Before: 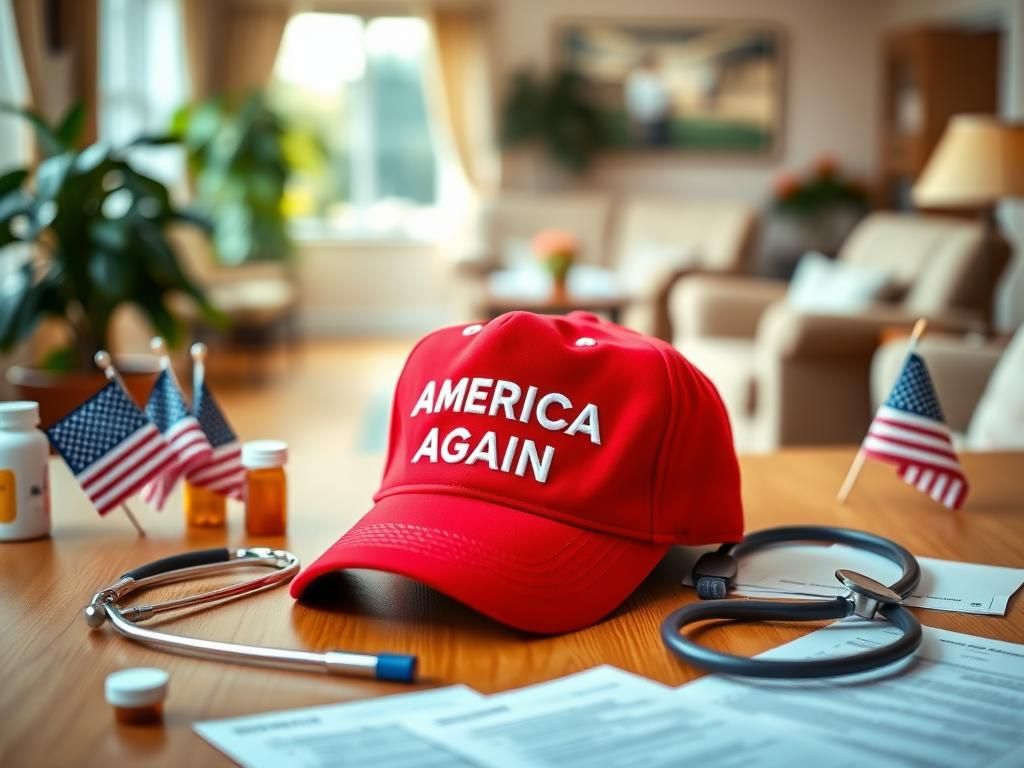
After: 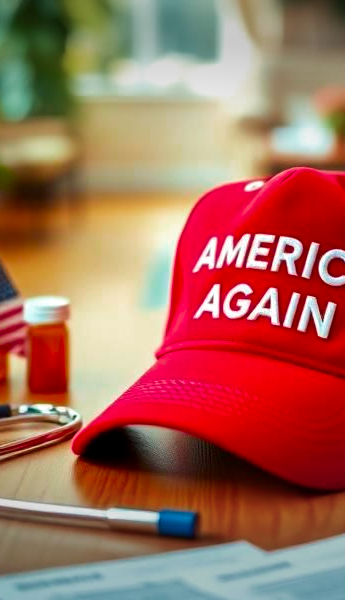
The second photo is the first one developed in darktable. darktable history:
crop and rotate: left 21.307%, top 18.857%, right 44.964%, bottom 2.979%
color zones: curves: ch0 [(0, 0.425) (0.143, 0.422) (0.286, 0.42) (0.429, 0.419) (0.571, 0.419) (0.714, 0.42) (0.857, 0.422) (1, 0.425)]; ch1 [(0, 0.666) (0.143, 0.669) (0.286, 0.671) (0.429, 0.67) (0.571, 0.67) (0.714, 0.67) (0.857, 0.67) (1, 0.666)]
vignetting: fall-off start 78.78%, brightness -0.411, saturation -0.297, width/height ratio 1.329, unbound false
velvia: on, module defaults
local contrast: highlights 105%, shadows 100%, detail 119%, midtone range 0.2
